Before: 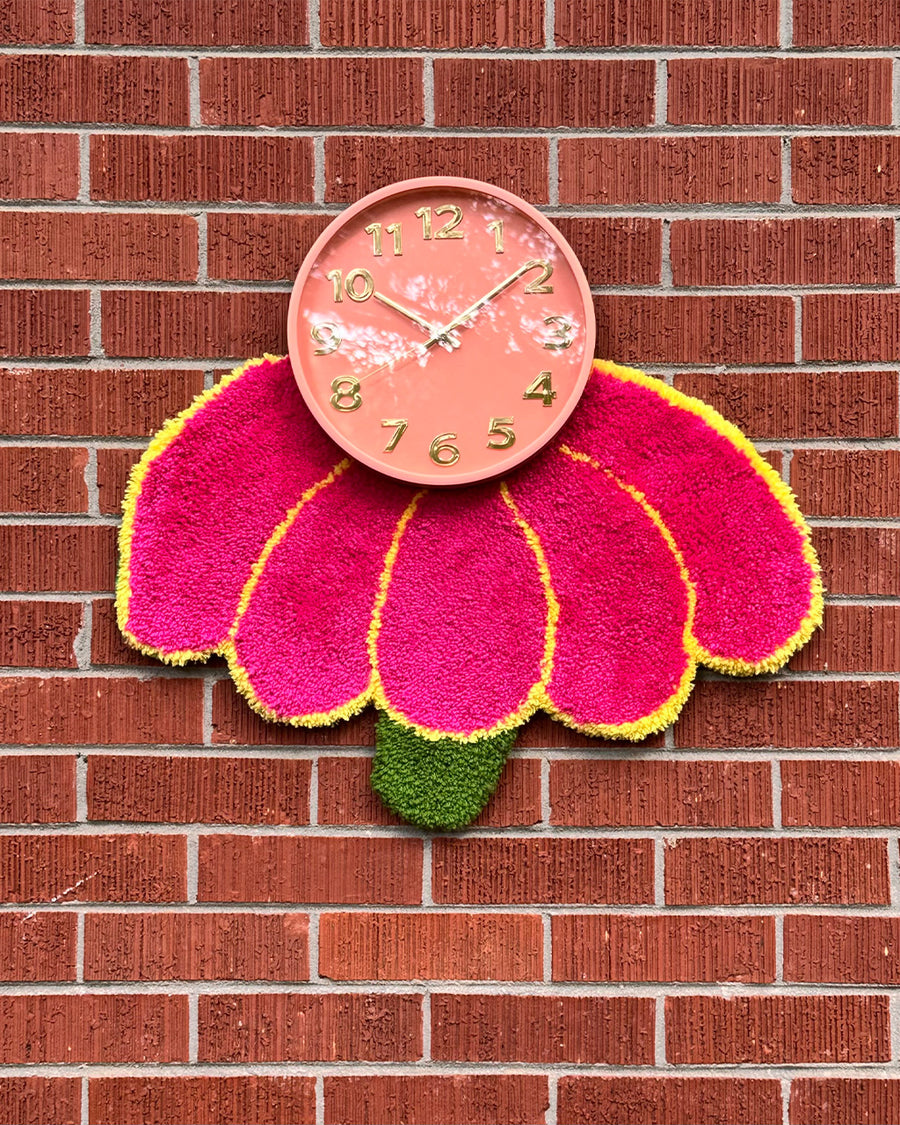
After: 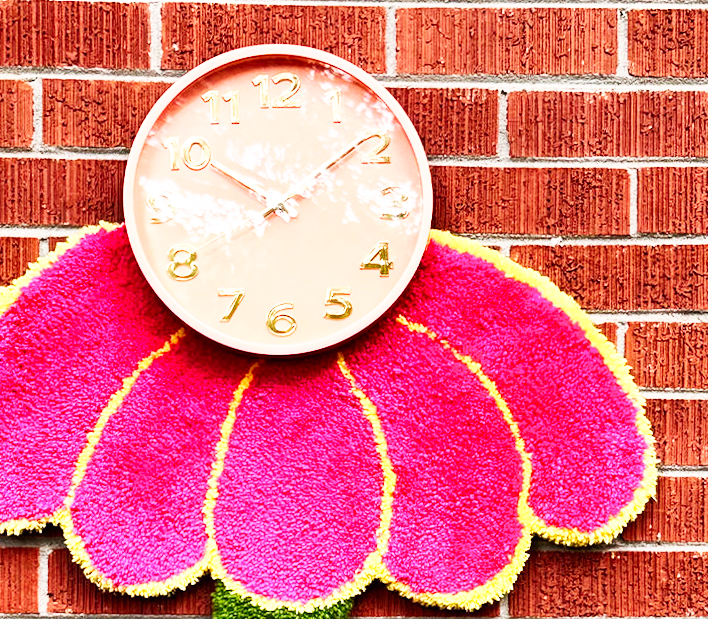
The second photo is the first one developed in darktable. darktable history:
crop: left 18.38%, top 11.092%, right 2.134%, bottom 33.217%
tone equalizer: -8 EV -0.001 EV, -7 EV 0.001 EV, -6 EV -0.002 EV, -5 EV -0.003 EV, -4 EV -0.062 EV, -3 EV -0.222 EV, -2 EV -0.267 EV, -1 EV 0.105 EV, +0 EV 0.303 EV
base curve: curves: ch0 [(0, 0) (0.007, 0.004) (0.027, 0.03) (0.046, 0.07) (0.207, 0.54) (0.442, 0.872) (0.673, 0.972) (1, 1)], preserve colors none
rotate and perspective: rotation 0.174°, lens shift (vertical) 0.013, lens shift (horizontal) 0.019, shear 0.001, automatic cropping original format, crop left 0.007, crop right 0.991, crop top 0.016, crop bottom 0.997
